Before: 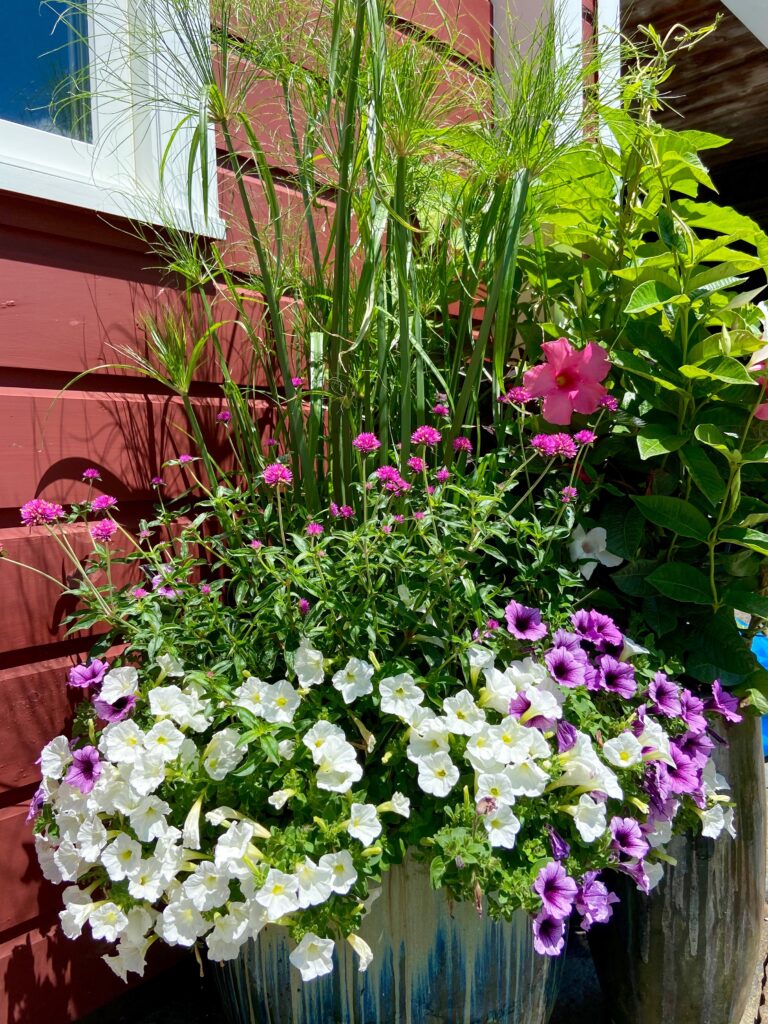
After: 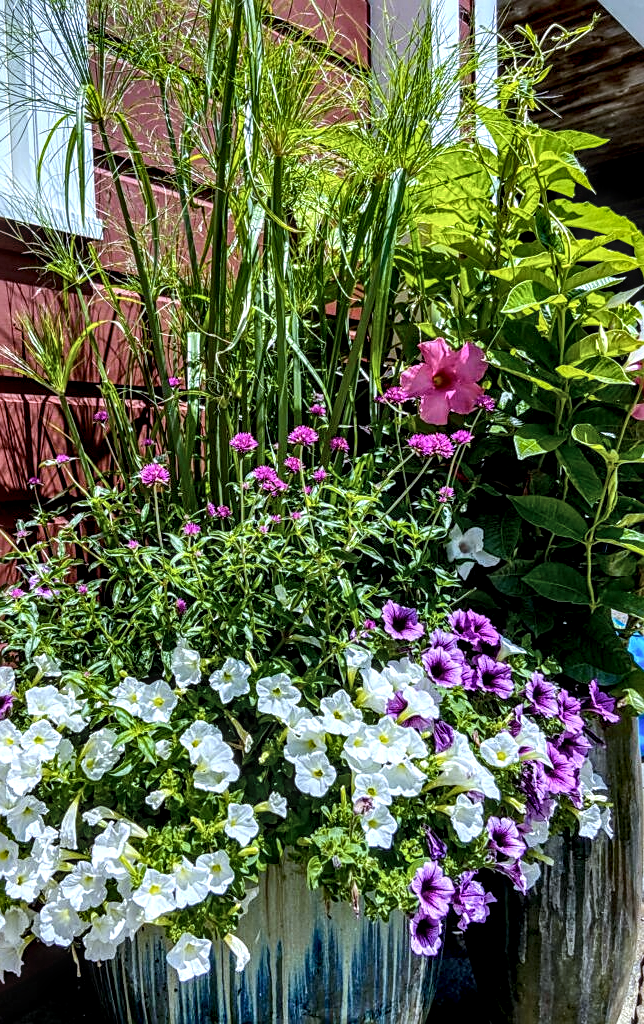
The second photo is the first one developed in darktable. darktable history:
shadows and highlights: soften with gaussian
sharpen: on, module defaults
white balance: red 0.926, green 1.003, blue 1.133
local contrast: highlights 0%, shadows 0%, detail 182%
contrast brightness saturation: contrast 0.1, saturation -0.3
crop: left 16.145%
color balance rgb: linear chroma grading › global chroma 15%, perceptual saturation grading › global saturation 30%
